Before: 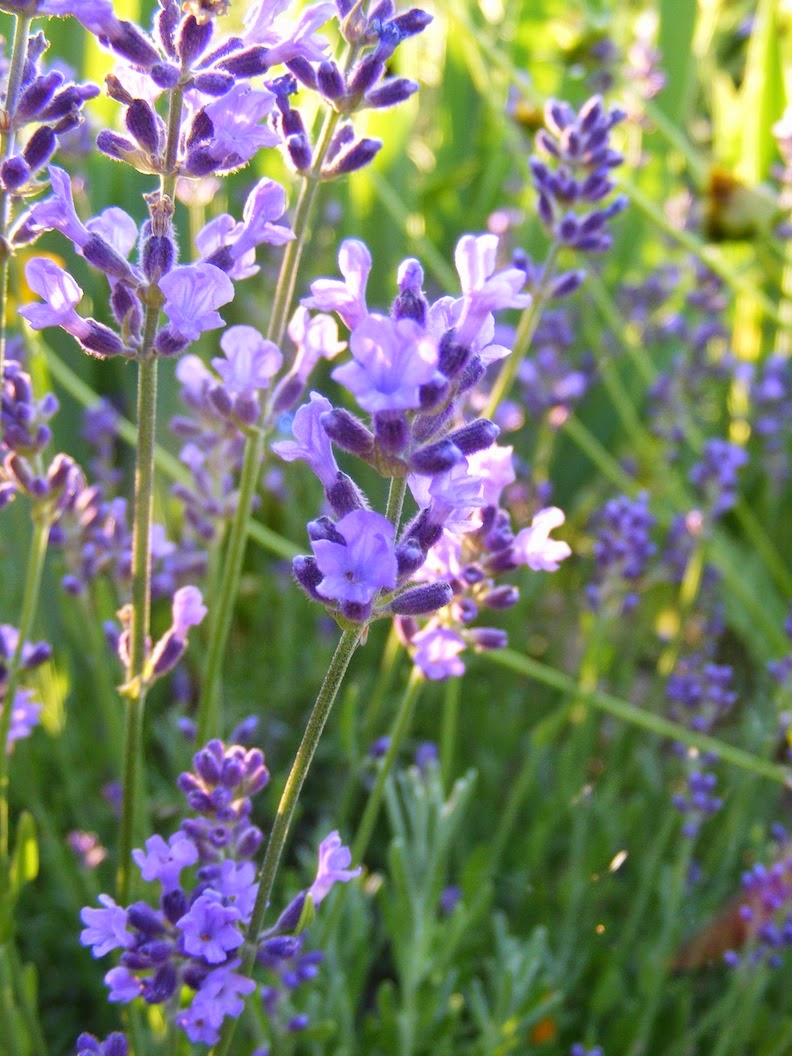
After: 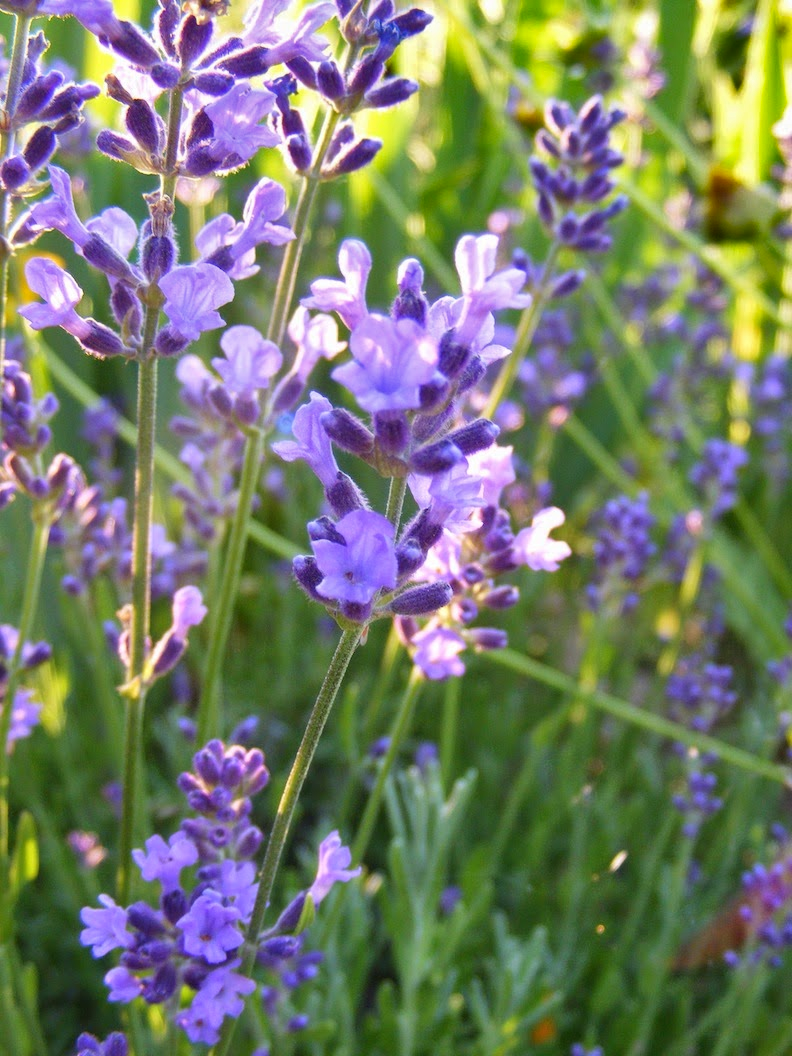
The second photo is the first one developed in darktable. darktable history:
shadows and highlights: shadows 39.6, highlights -54.9, low approximation 0.01, soften with gaussian
